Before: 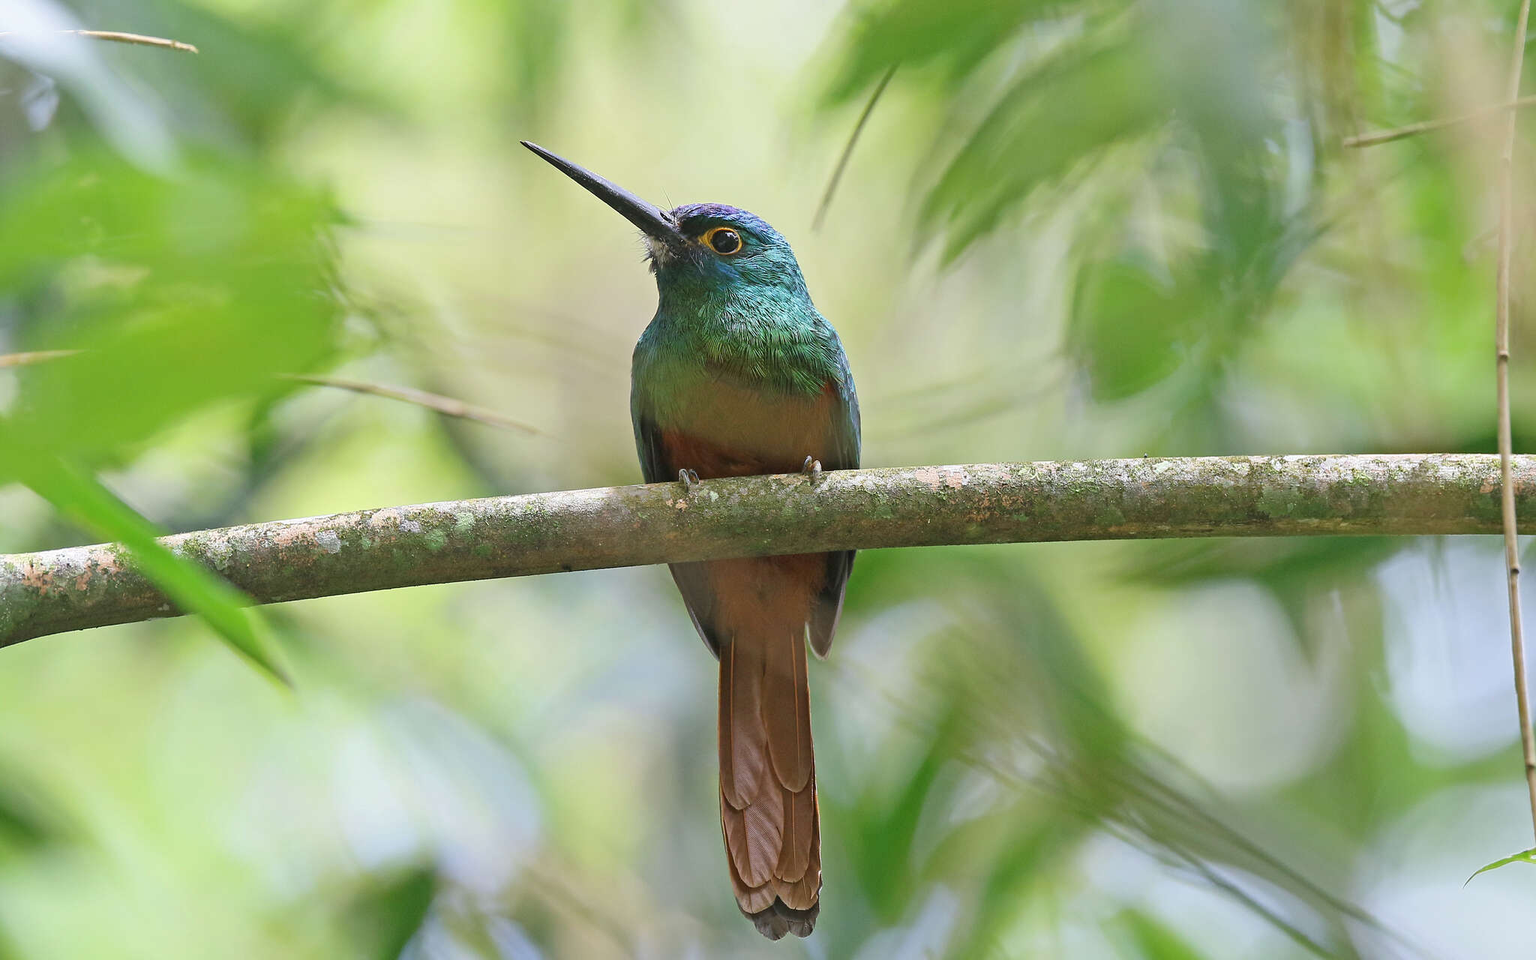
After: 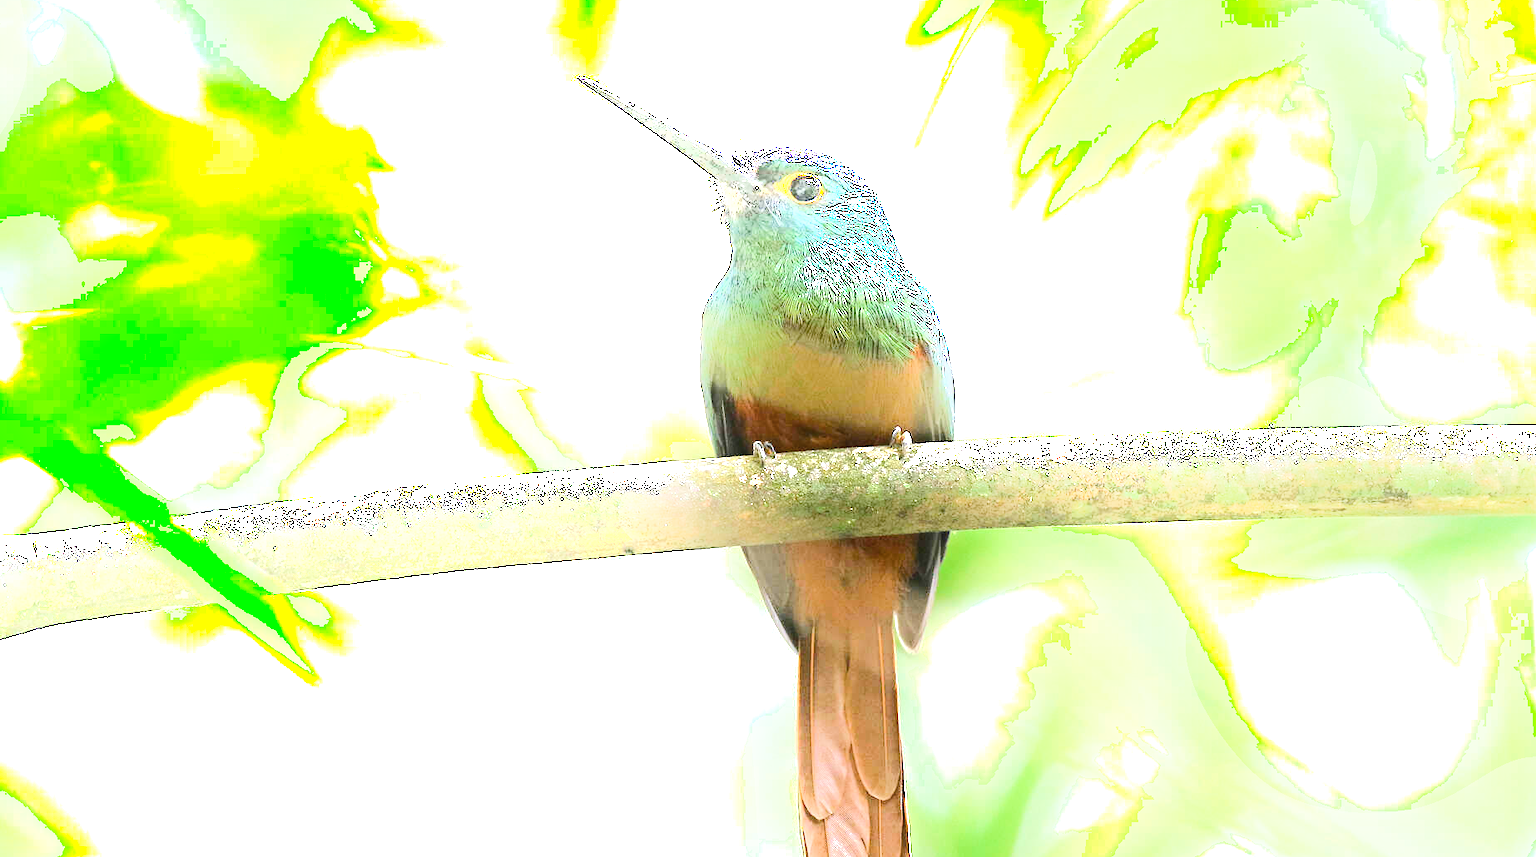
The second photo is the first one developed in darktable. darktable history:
exposure: exposure 1.144 EV, compensate highlight preservation false
shadows and highlights: shadows -39.21, highlights 64.86, soften with gaussian
crop: top 7.498%, right 9.856%, bottom 11.916%
color balance rgb: perceptual saturation grading › global saturation 20%, perceptual saturation grading › highlights -25.03%, perceptual saturation grading › shadows 50.552%, perceptual brilliance grading › highlights 17.691%, perceptual brilliance grading › mid-tones 31.496%, perceptual brilliance grading › shadows -30.75%
